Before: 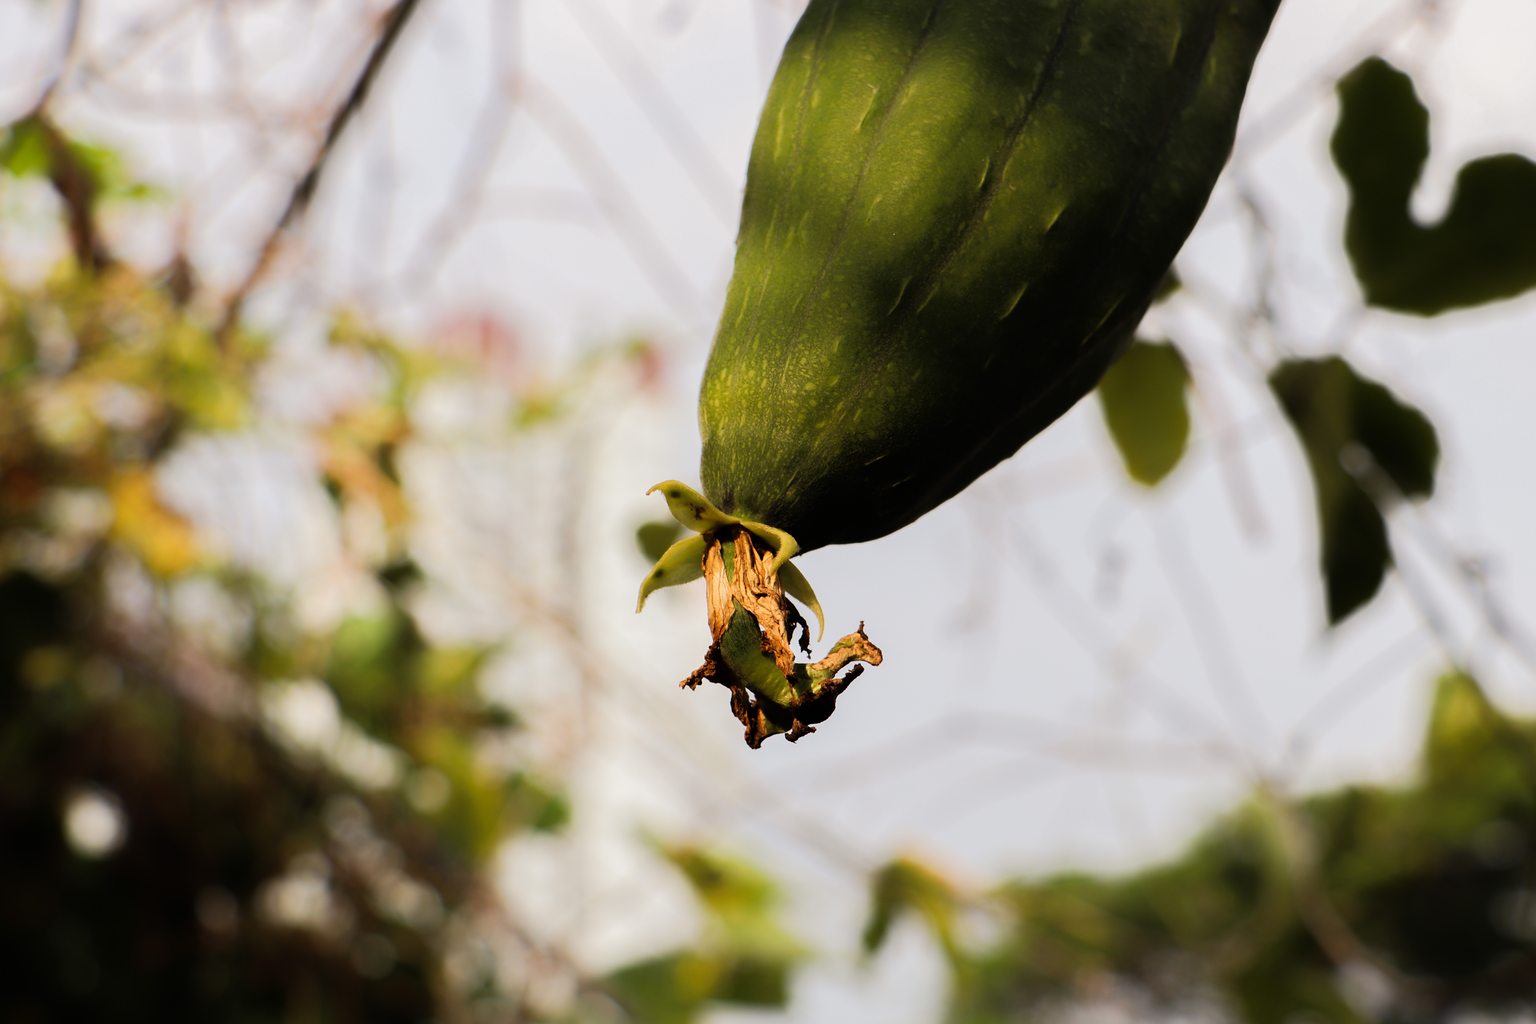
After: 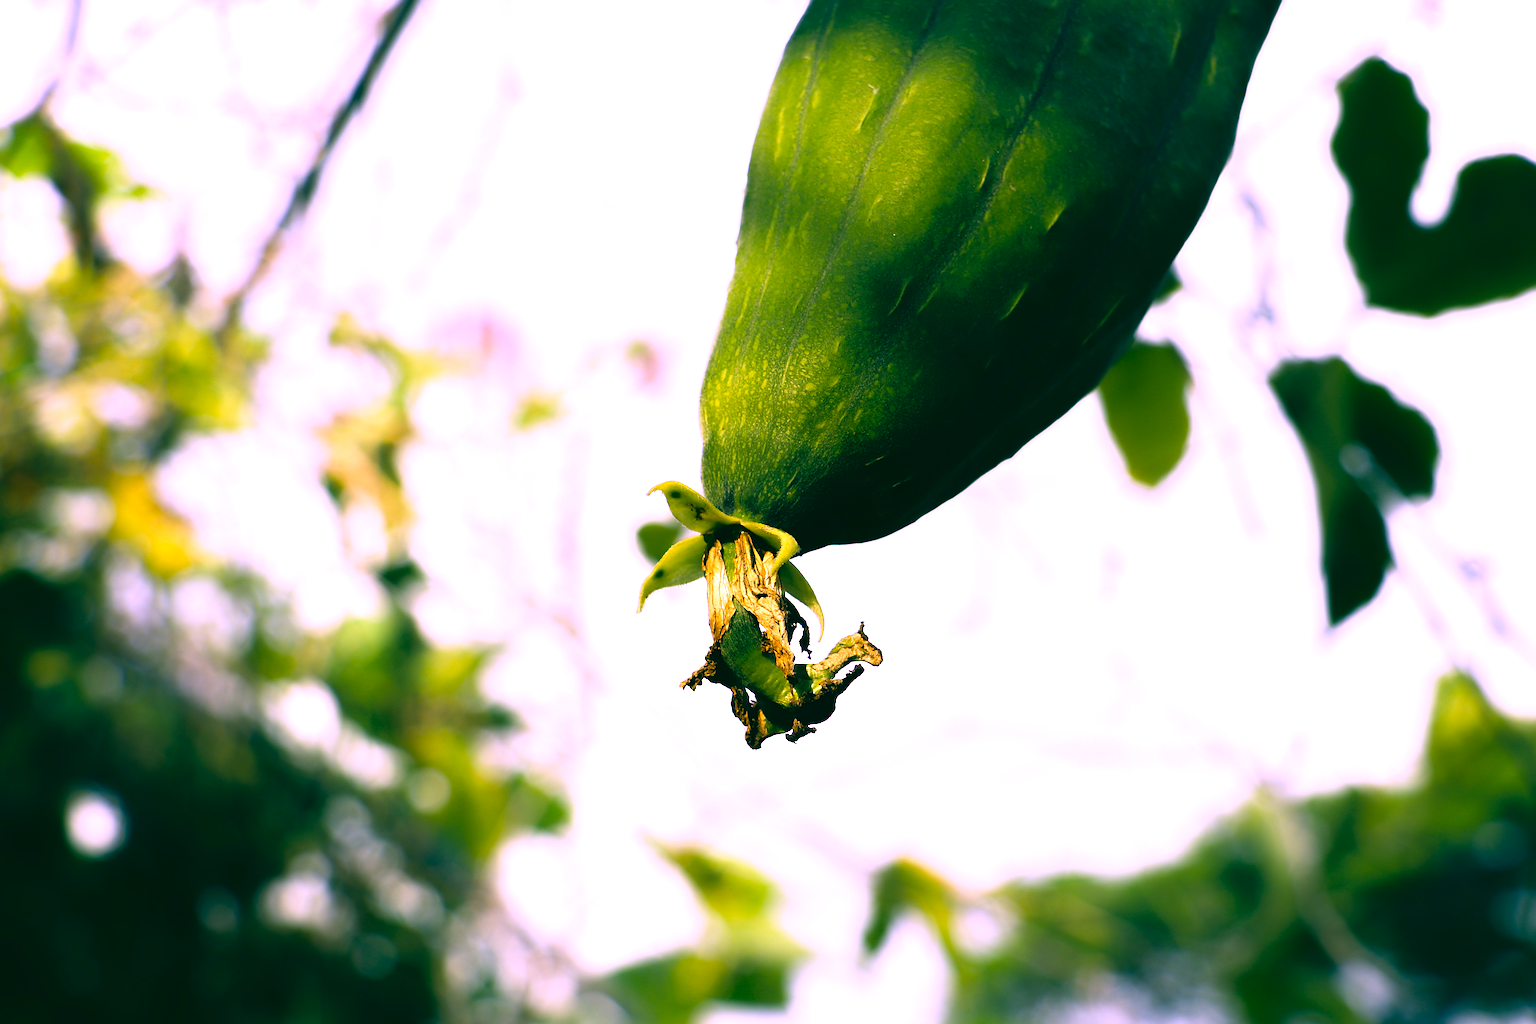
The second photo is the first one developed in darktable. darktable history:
exposure: exposure 0.785 EV, compensate highlight preservation false
white balance: red 0.98, blue 1.61
color correction: highlights a* 1.83, highlights b* 34.02, shadows a* -36.68, shadows b* -5.48
sharpen: radius 3.119
